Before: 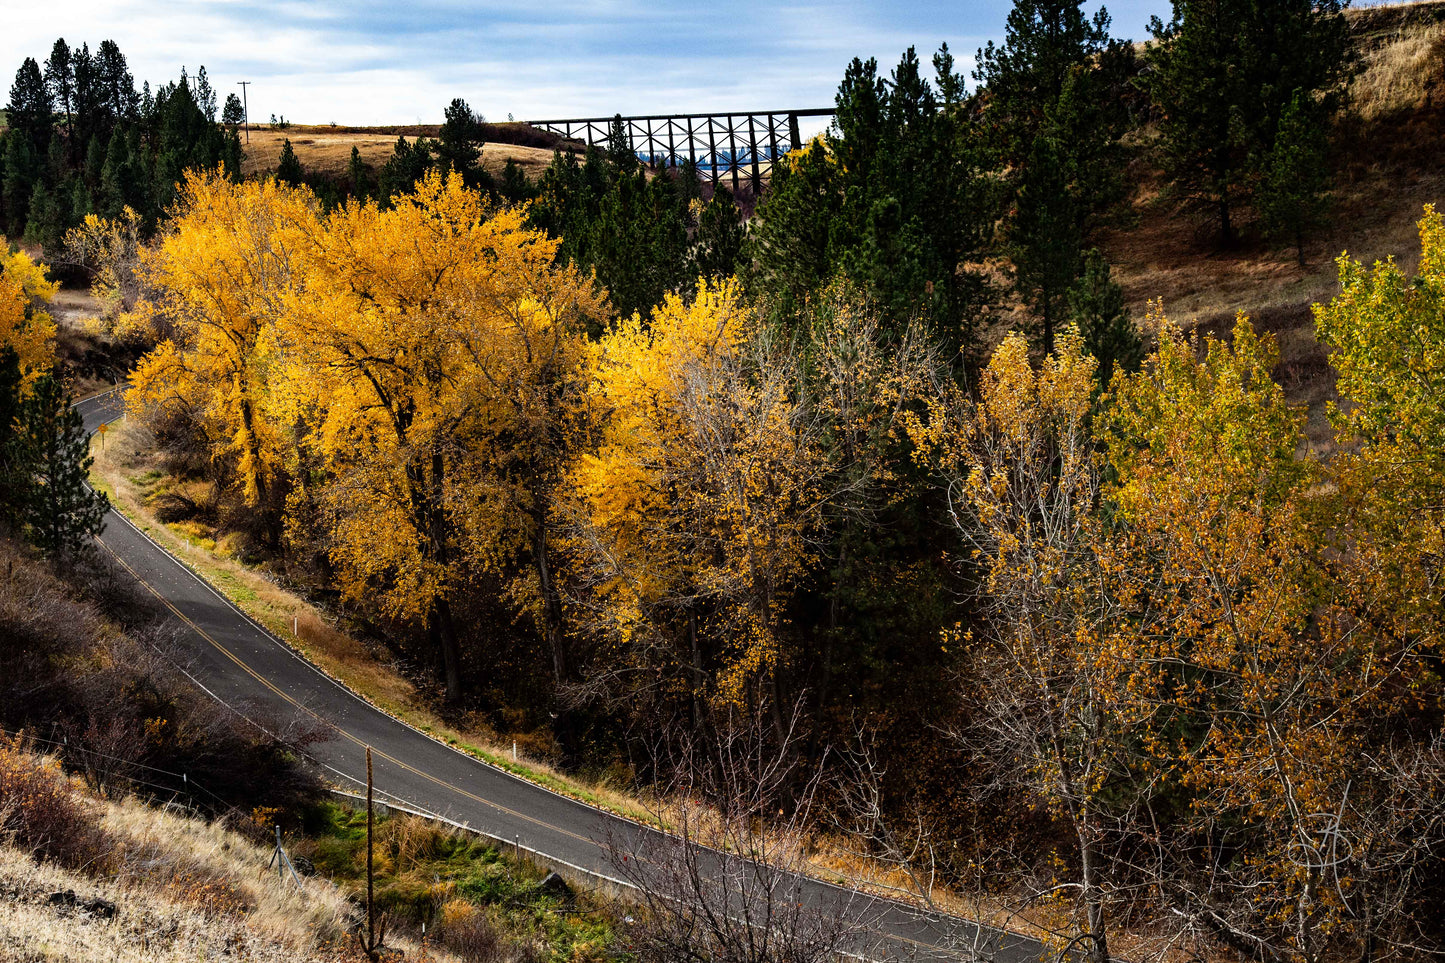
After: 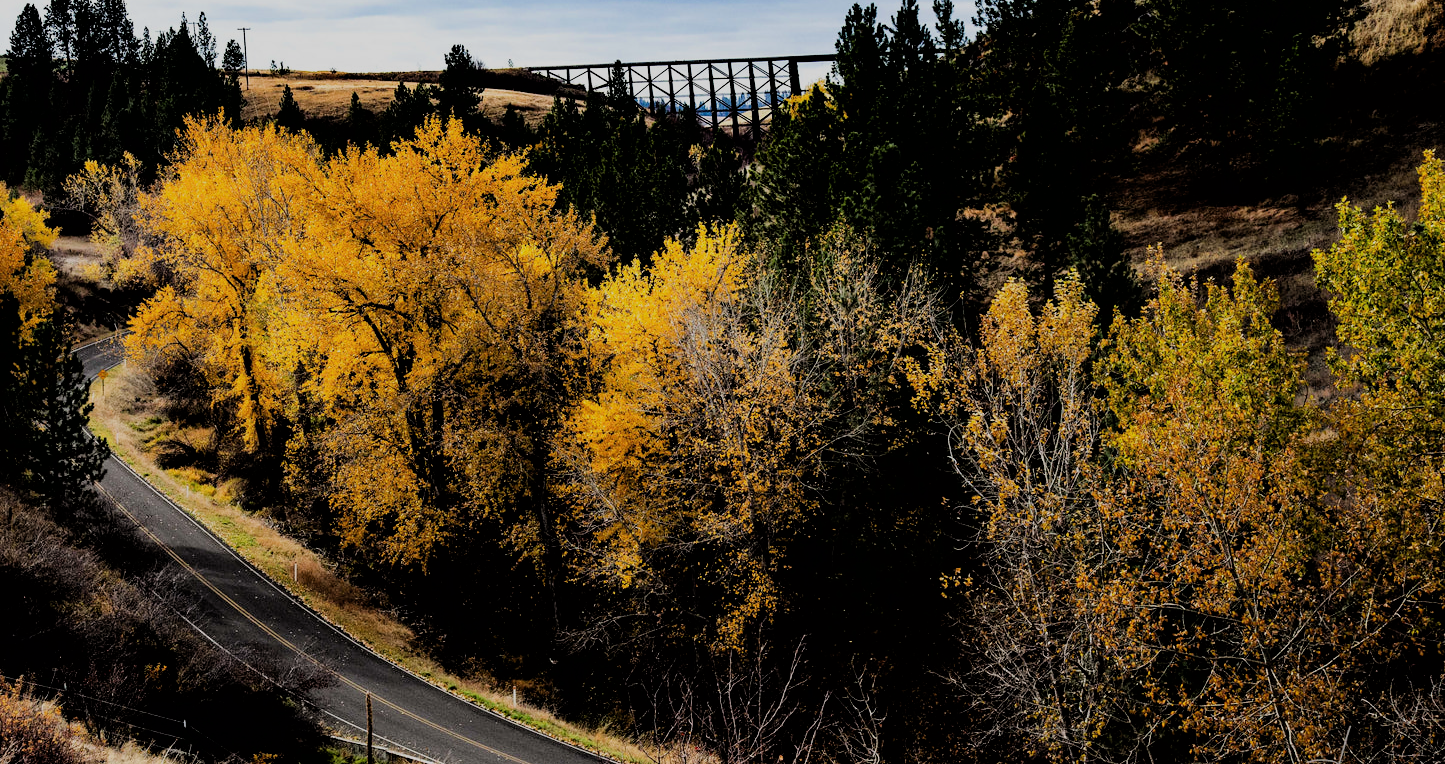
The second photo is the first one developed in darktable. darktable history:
crop and rotate: top 5.65%, bottom 14.957%
filmic rgb: black relative exposure -4.18 EV, white relative exposure 5.15 EV, hardness 2.04, contrast 1.181
